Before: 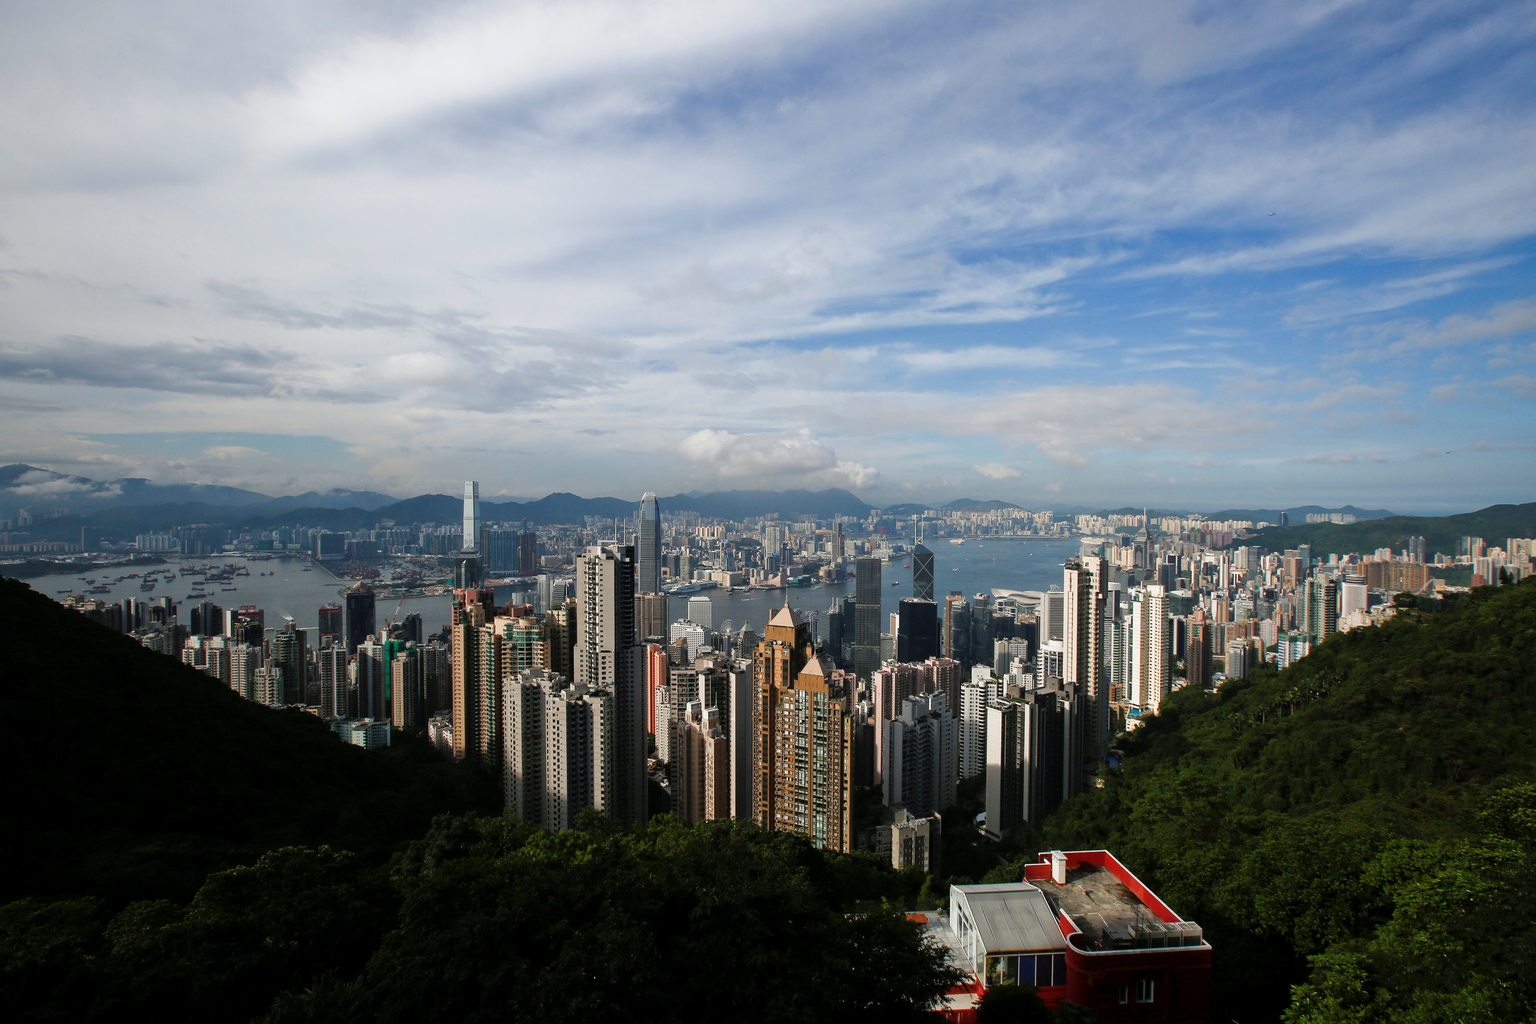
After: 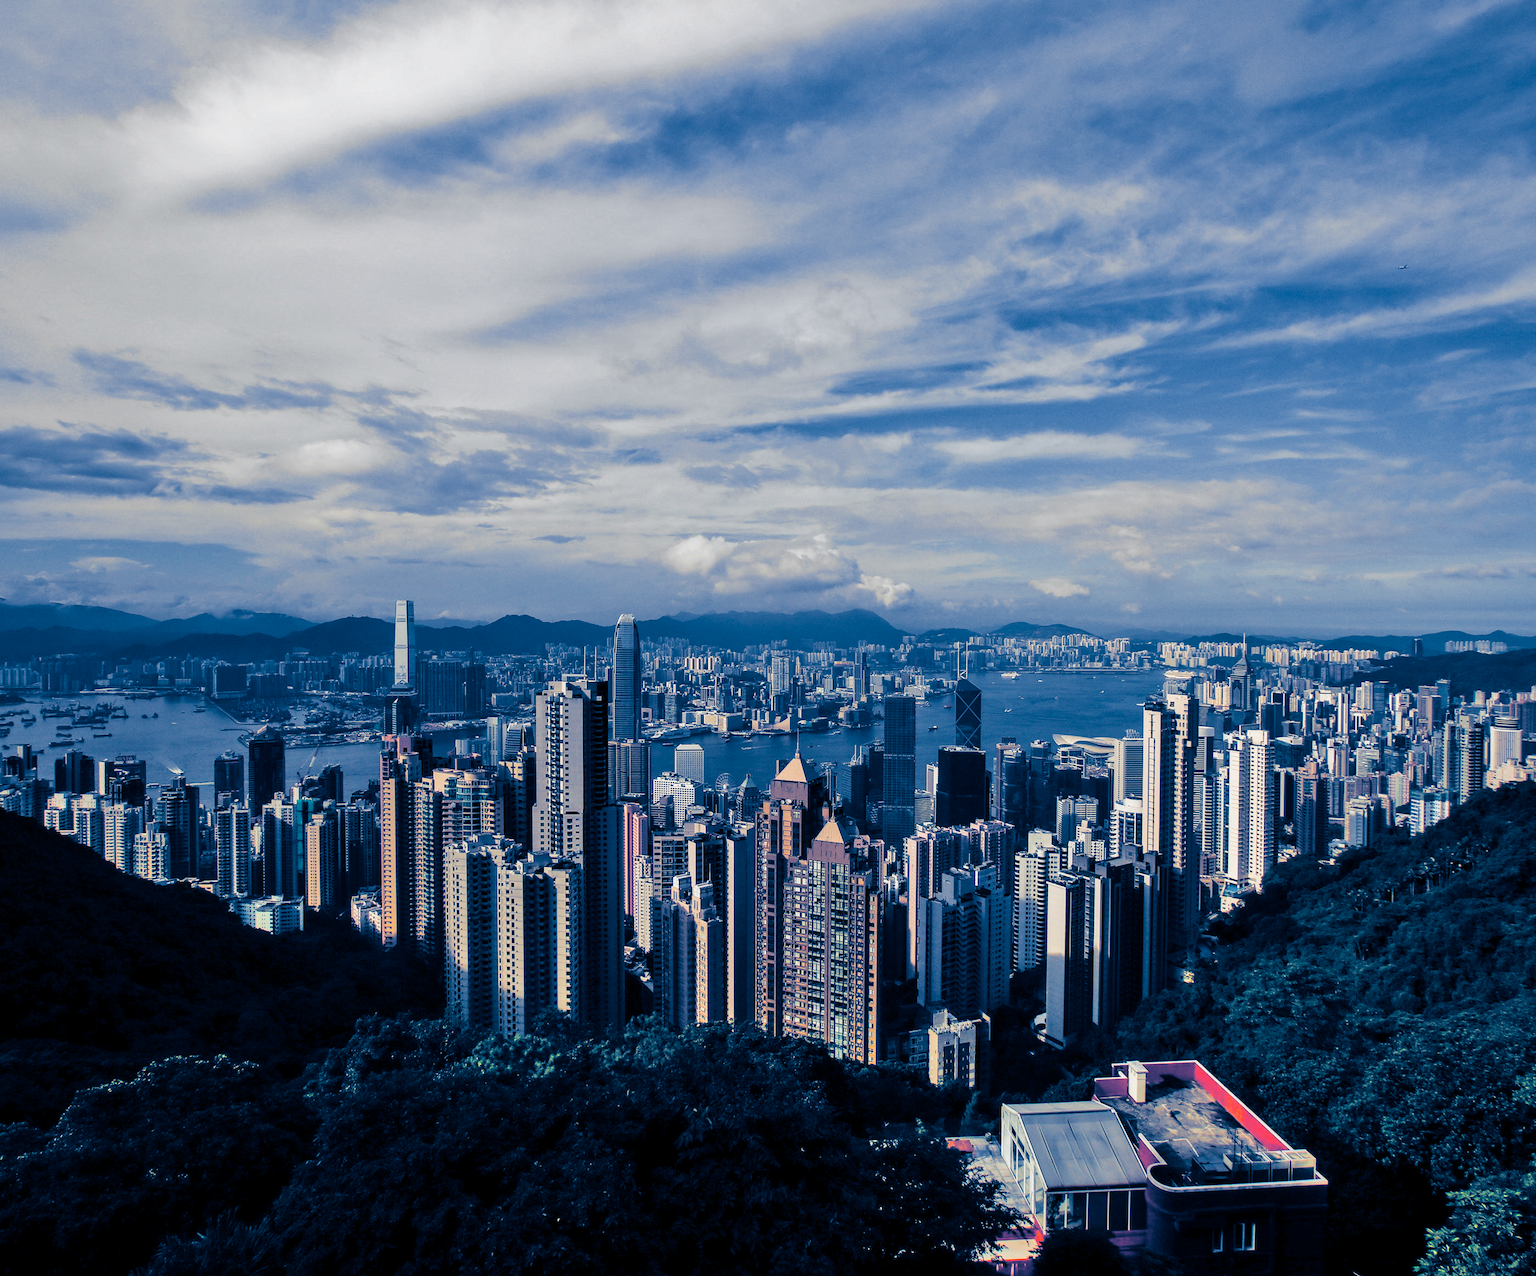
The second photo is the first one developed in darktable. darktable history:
local contrast: on, module defaults
split-toning: shadows › hue 226.8°, shadows › saturation 1, highlights › saturation 0, balance -61.41
crop and rotate: left 9.597%, right 10.195%
color zones: curves: ch1 [(0.25, 0.61) (0.75, 0.248)]
shadows and highlights: shadows 60, soften with gaussian
